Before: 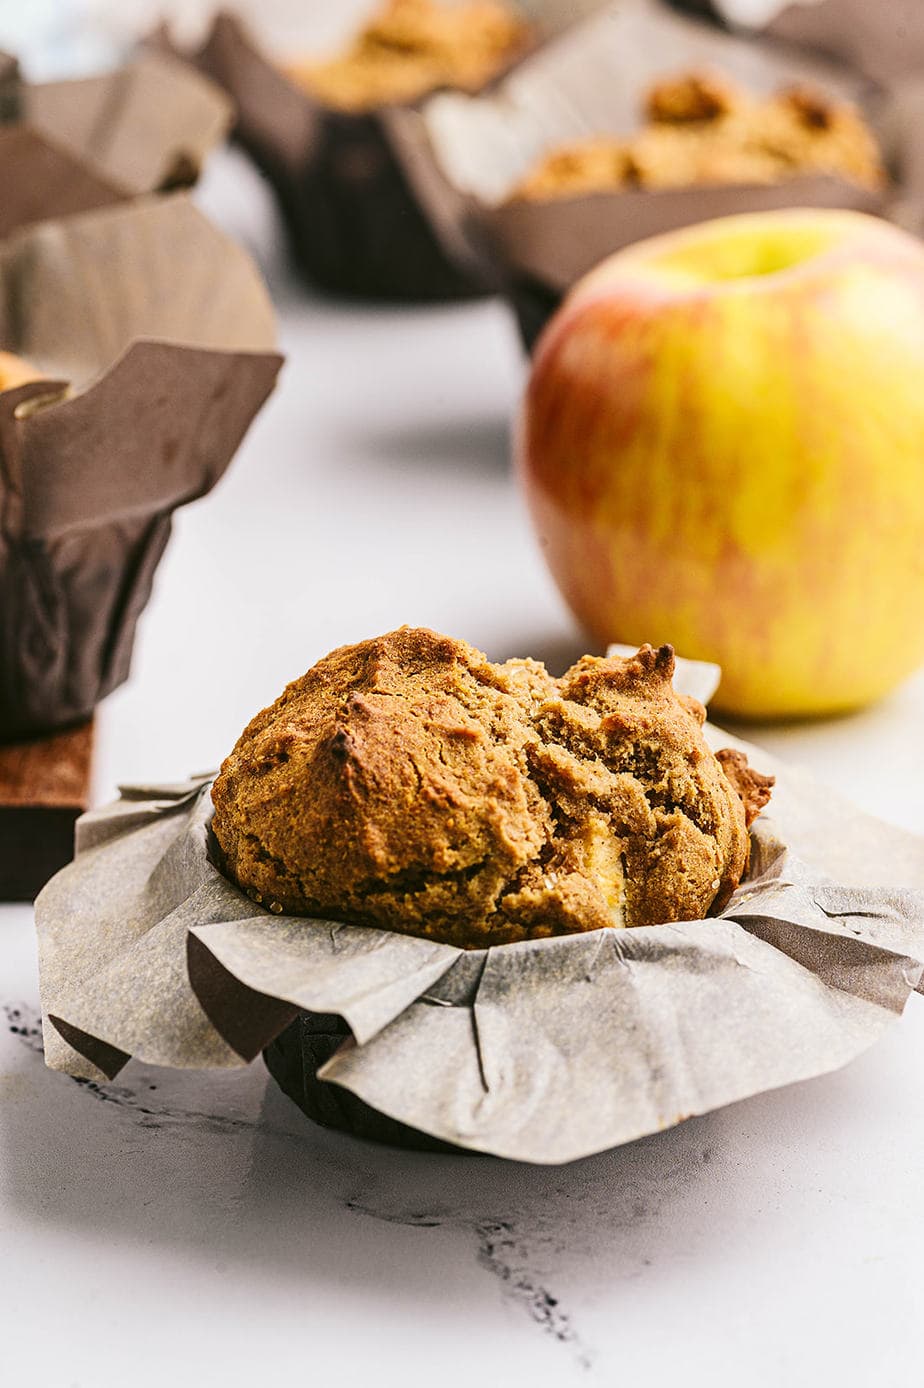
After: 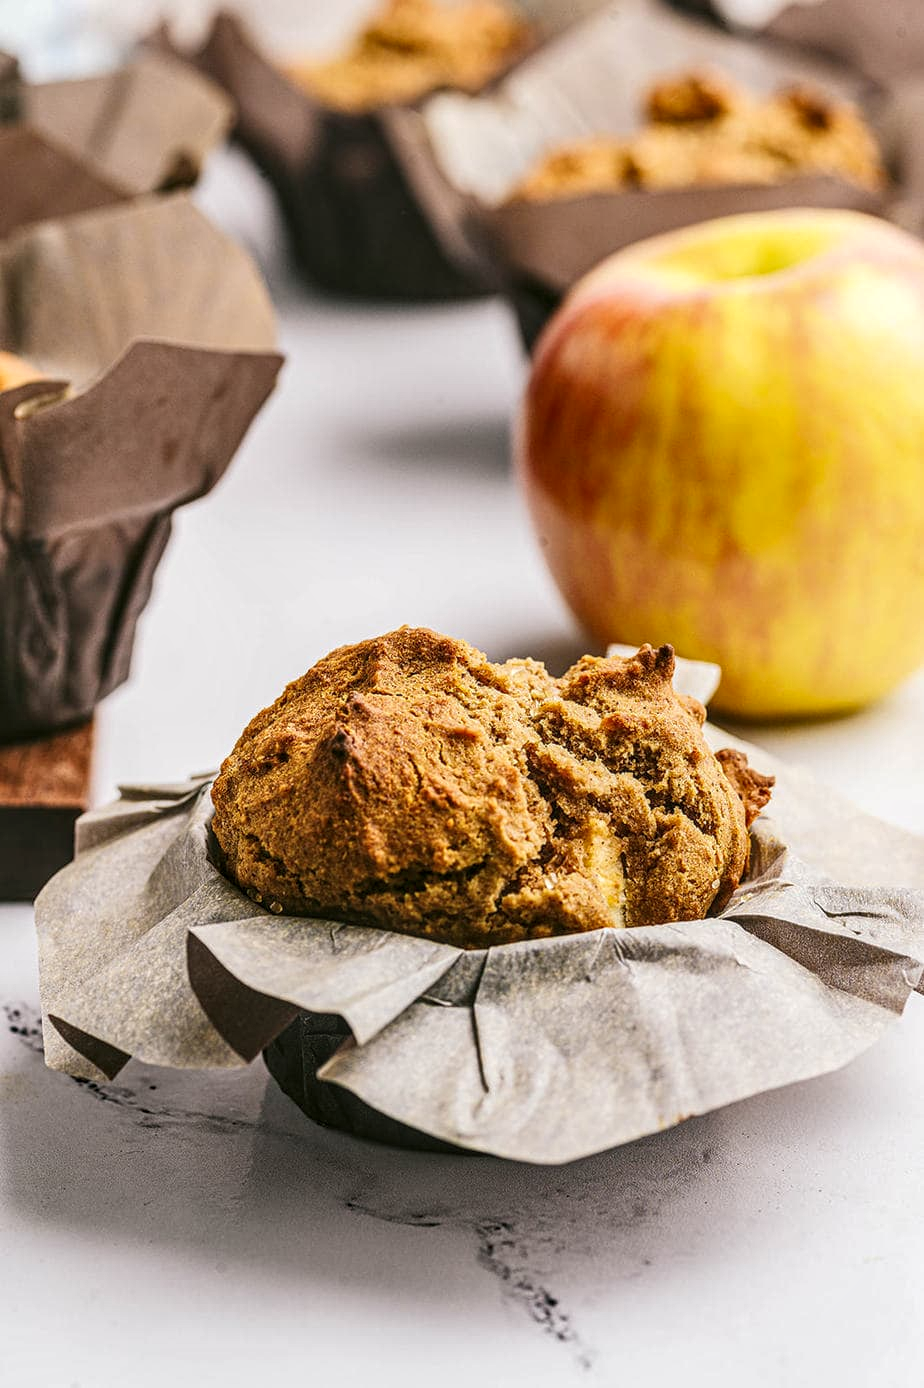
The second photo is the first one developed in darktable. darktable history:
shadows and highlights: shadows 74.83, highlights -25.81, soften with gaussian
local contrast: on, module defaults
